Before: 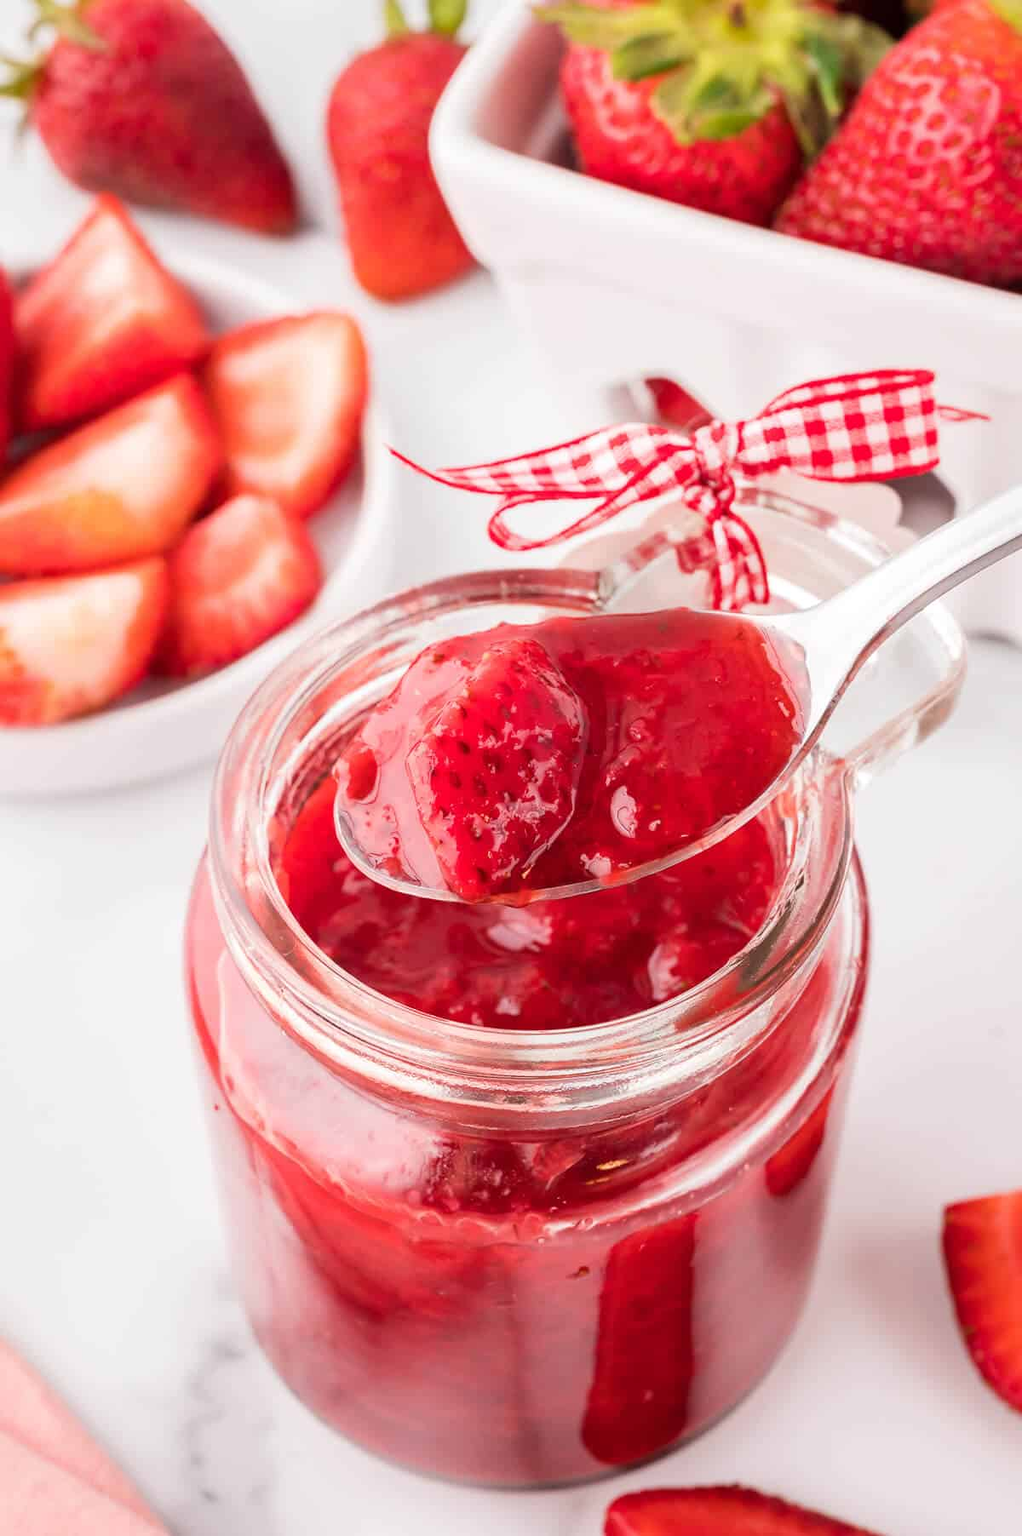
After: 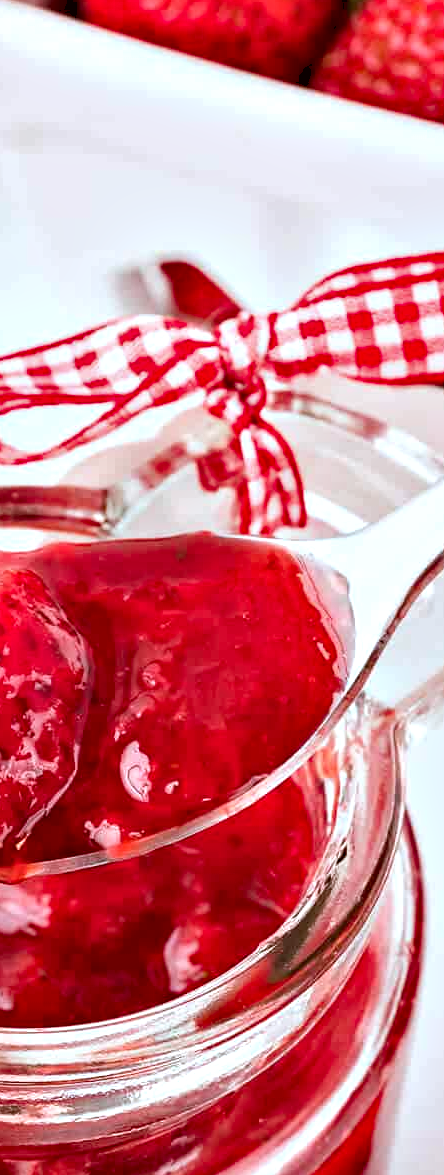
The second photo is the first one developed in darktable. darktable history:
crop and rotate: left 49.801%, top 10.131%, right 13.193%, bottom 24.692%
color correction: highlights a* -3.19, highlights b* -6.21, shadows a* 2.92, shadows b* 5.24
contrast equalizer: octaves 7, y [[0.6 ×6], [0.55 ×6], [0 ×6], [0 ×6], [0 ×6]]
haze removal: compatibility mode true, adaptive false
